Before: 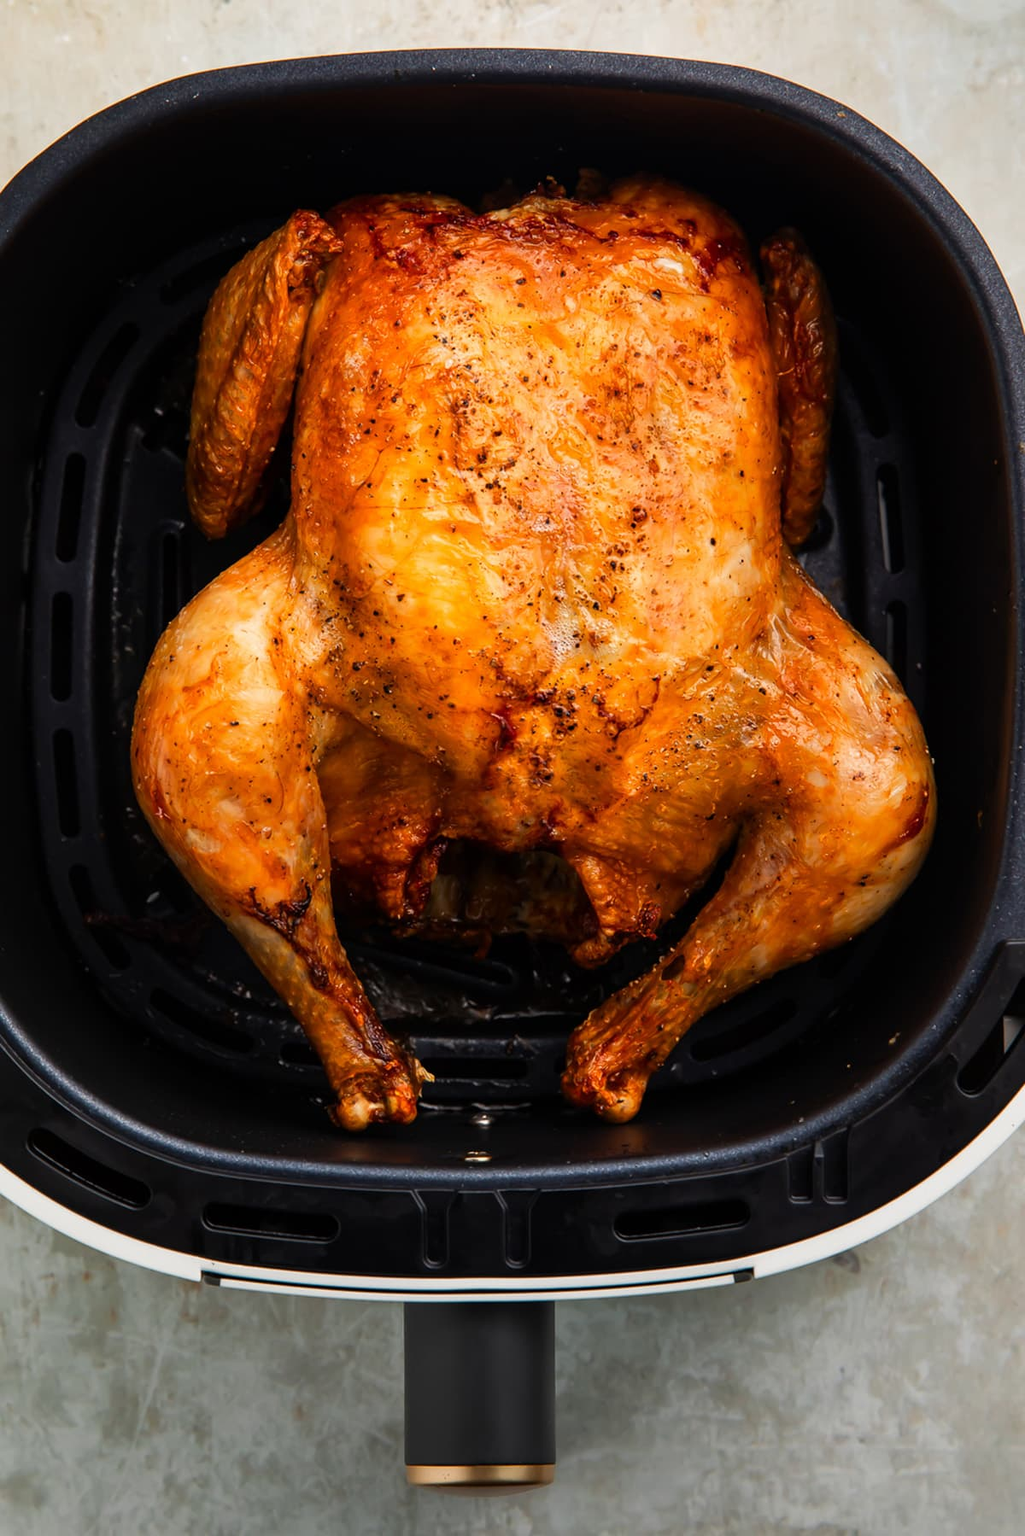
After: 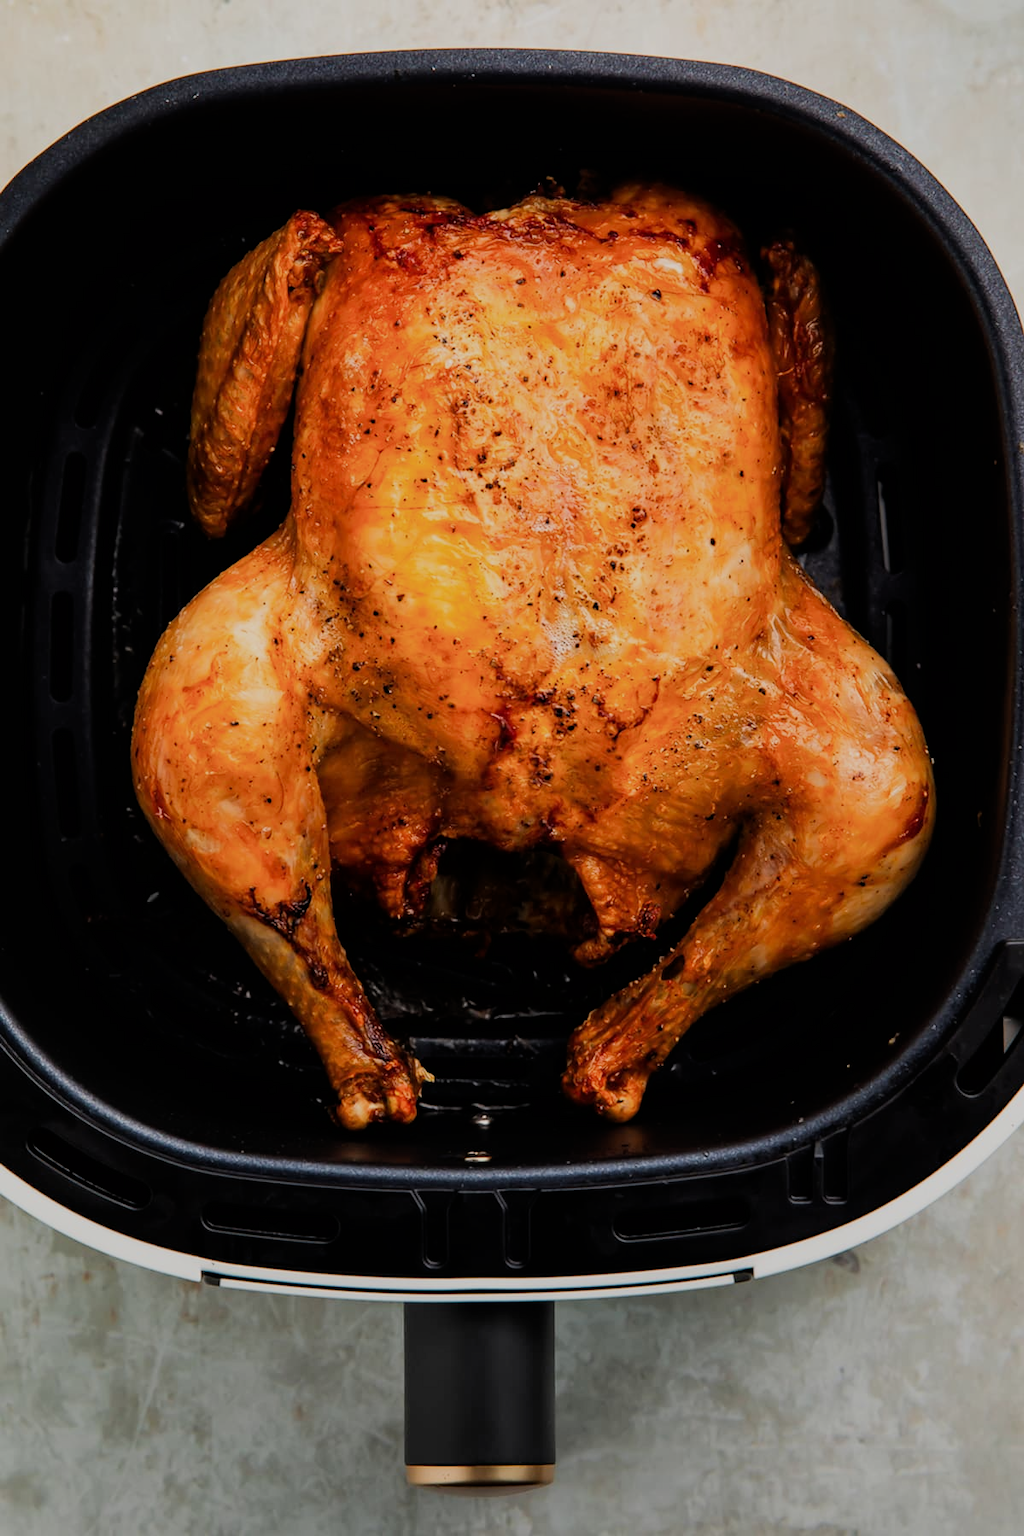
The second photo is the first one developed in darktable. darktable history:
filmic rgb: black relative exposure -7.65 EV, white relative exposure 4.56 EV, hardness 3.61
split-toning: shadows › saturation 0.61, highlights › saturation 0.58, balance -28.74, compress 87.36%
